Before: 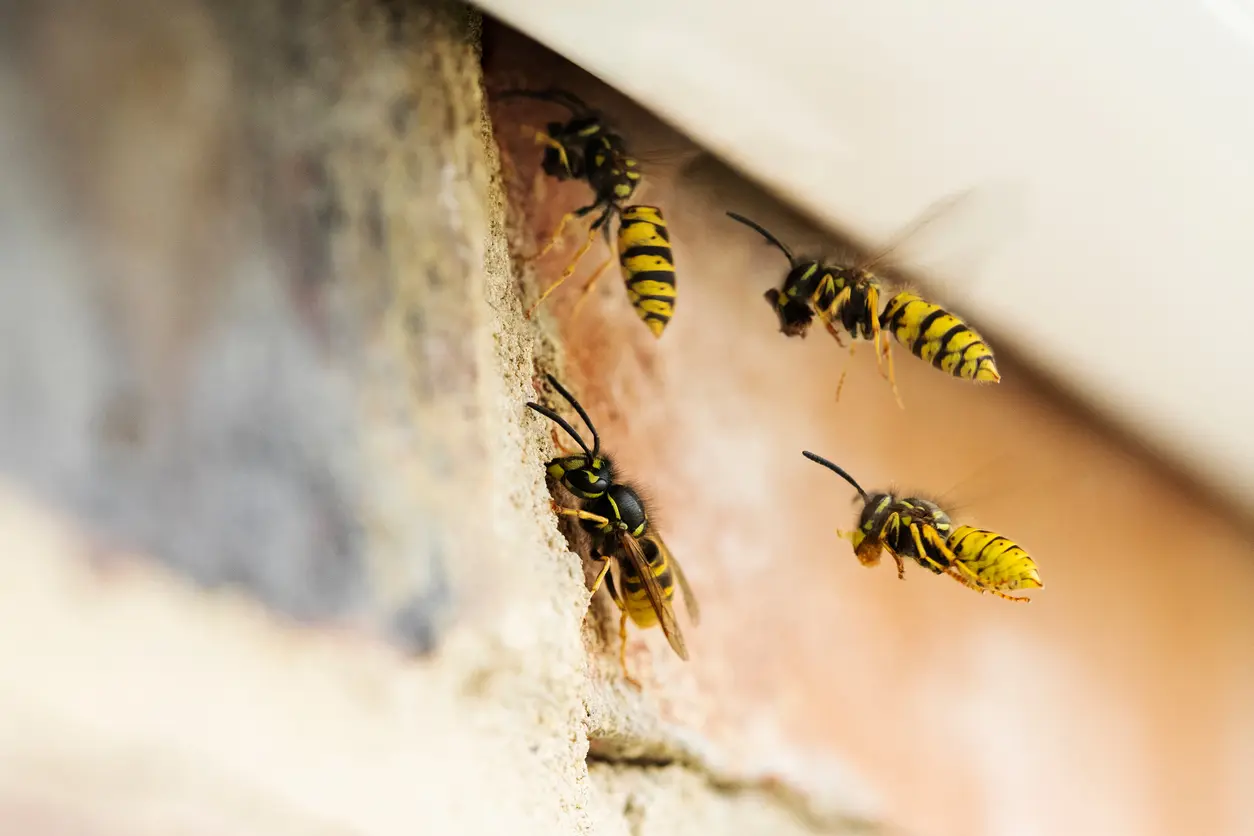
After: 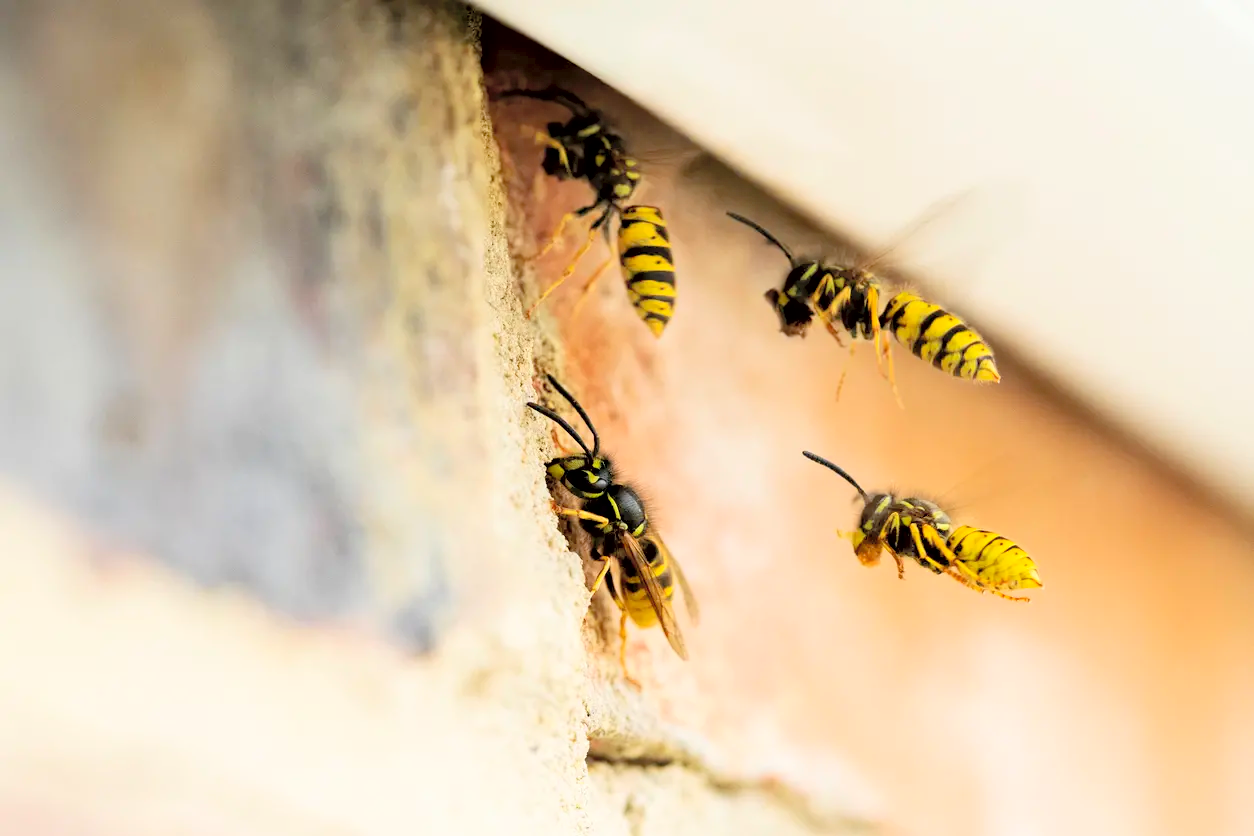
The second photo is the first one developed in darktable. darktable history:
exposure: black level correction 0.007, compensate highlight preservation false
contrast brightness saturation: contrast 0.097, brightness 0.296, saturation 0.14
